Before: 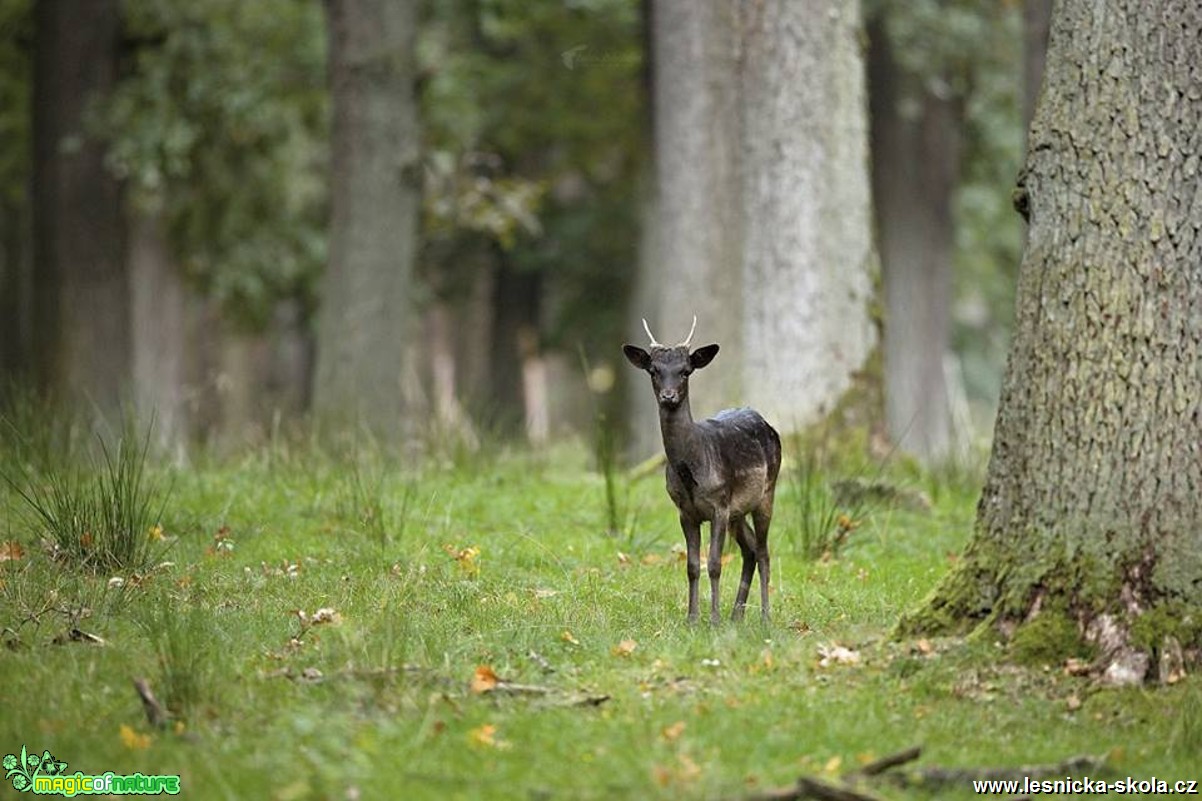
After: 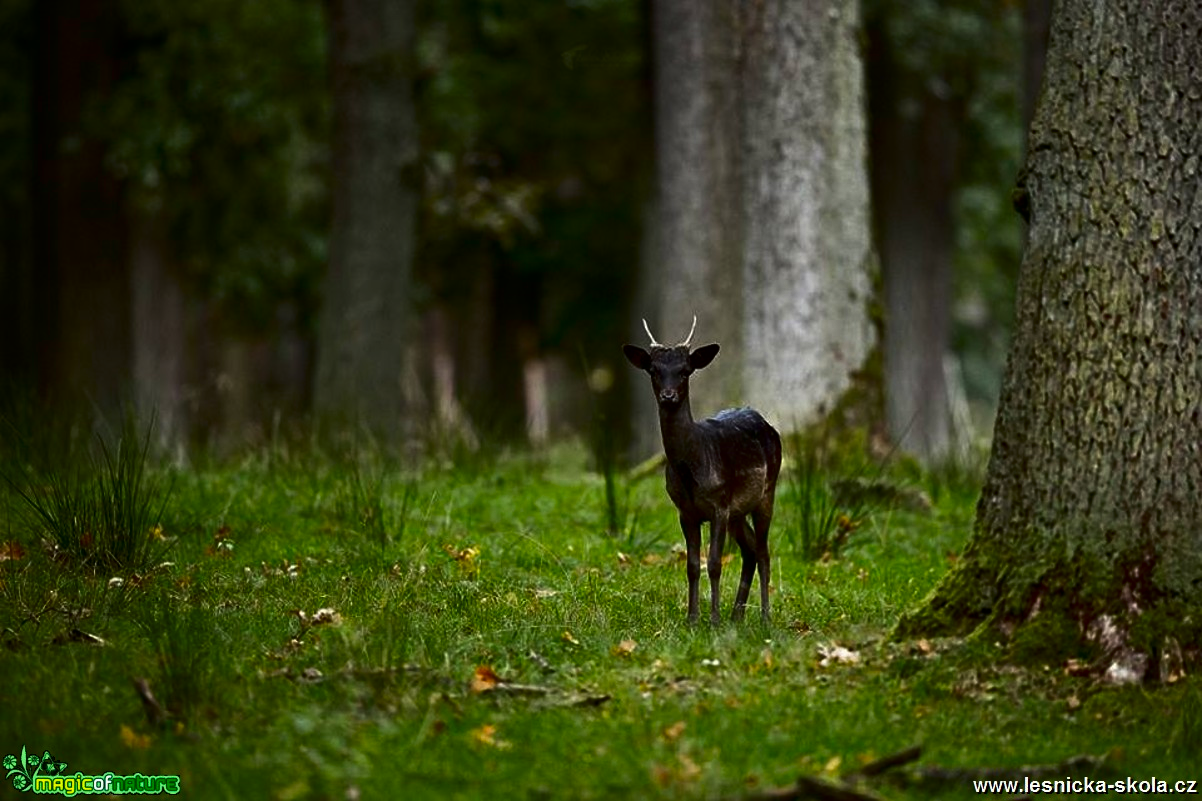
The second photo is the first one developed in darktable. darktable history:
contrast brightness saturation: contrast 0.093, brightness -0.594, saturation 0.172
base curve: curves: ch0 [(0, 0) (0.303, 0.277) (1, 1)], preserve colors none
